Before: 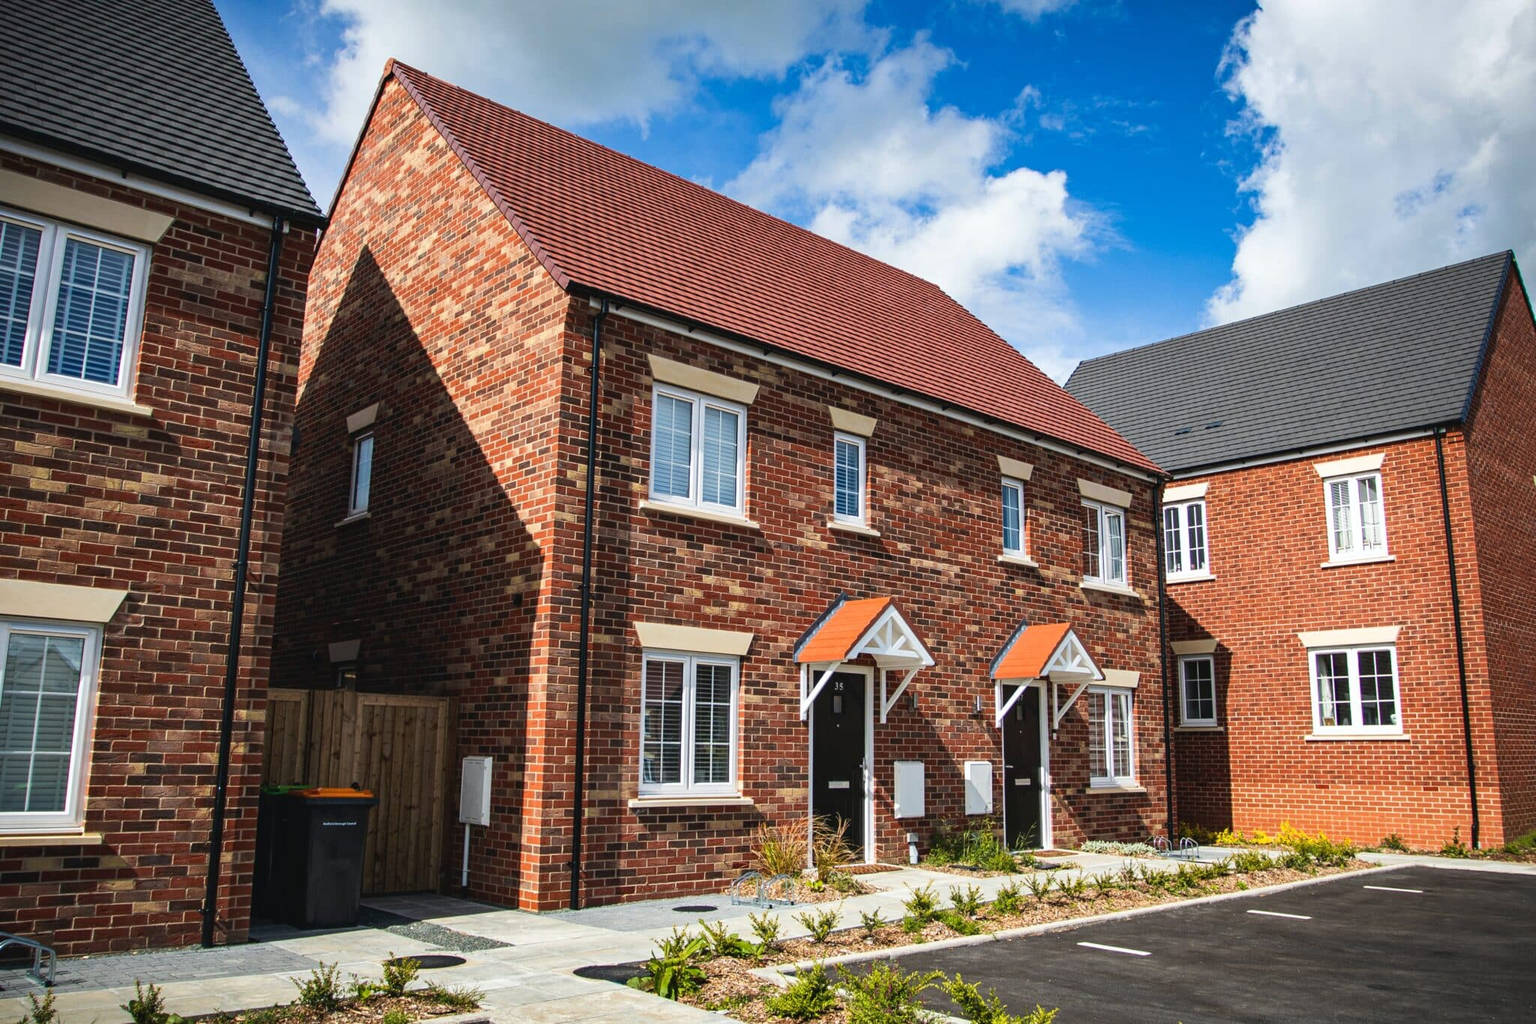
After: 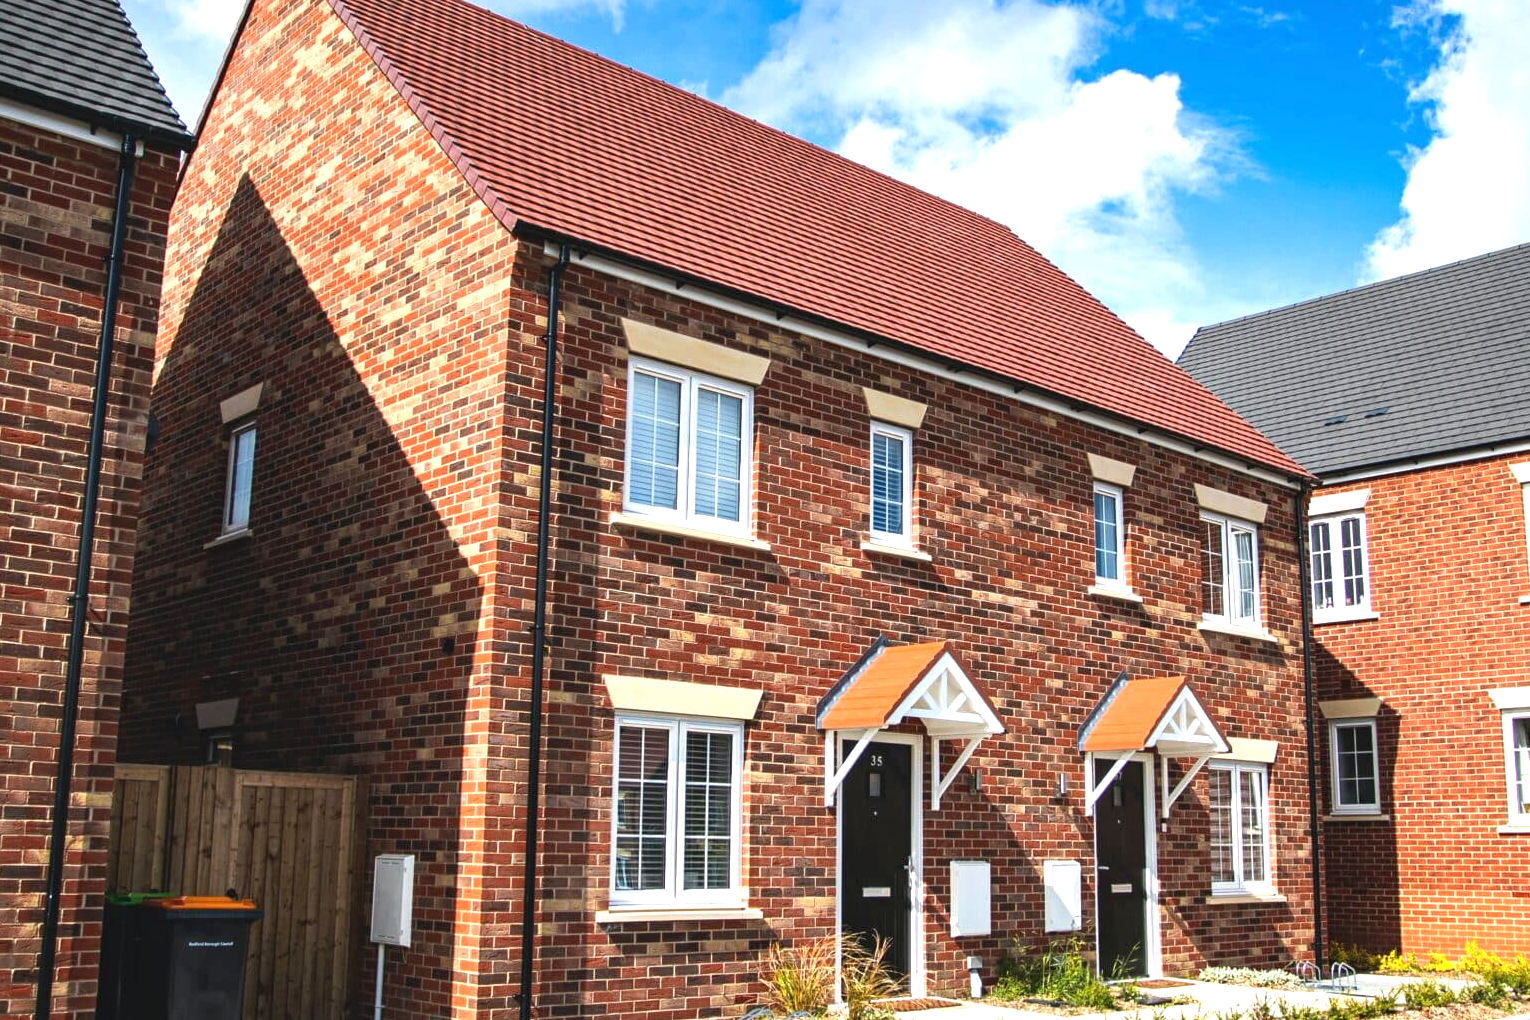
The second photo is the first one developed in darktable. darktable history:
crop and rotate: left 11.831%, top 11.346%, right 13.429%, bottom 13.899%
exposure: black level correction 0, exposure 0.7 EV, compensate exposure bias true, compensate highlight preservation false
